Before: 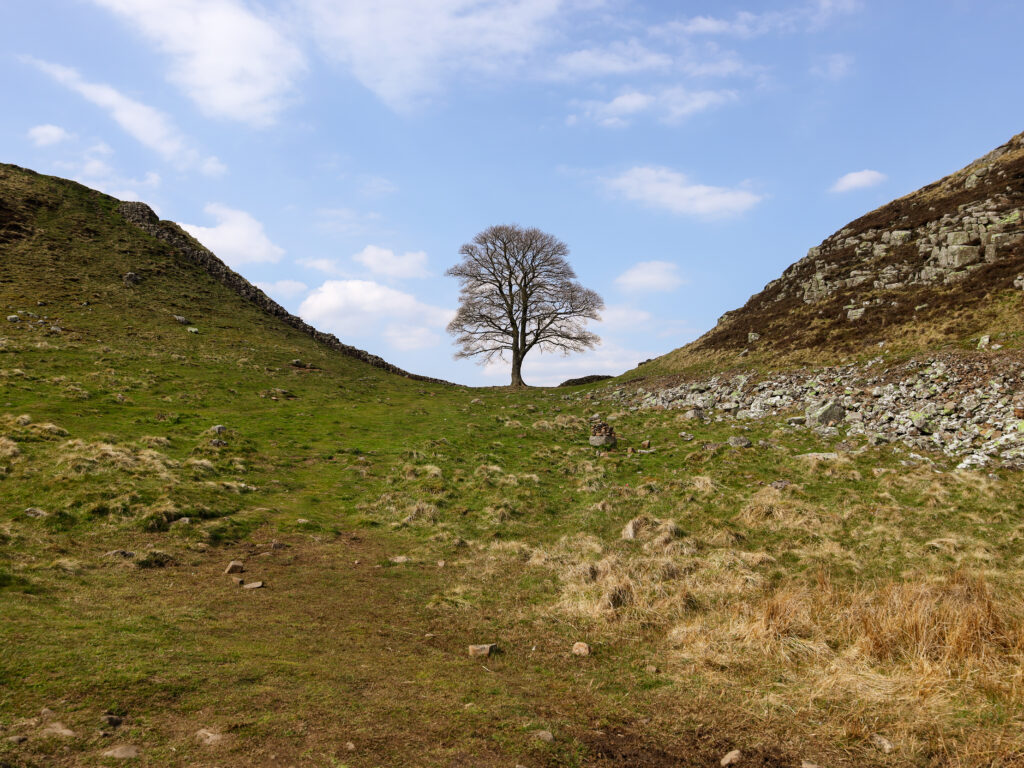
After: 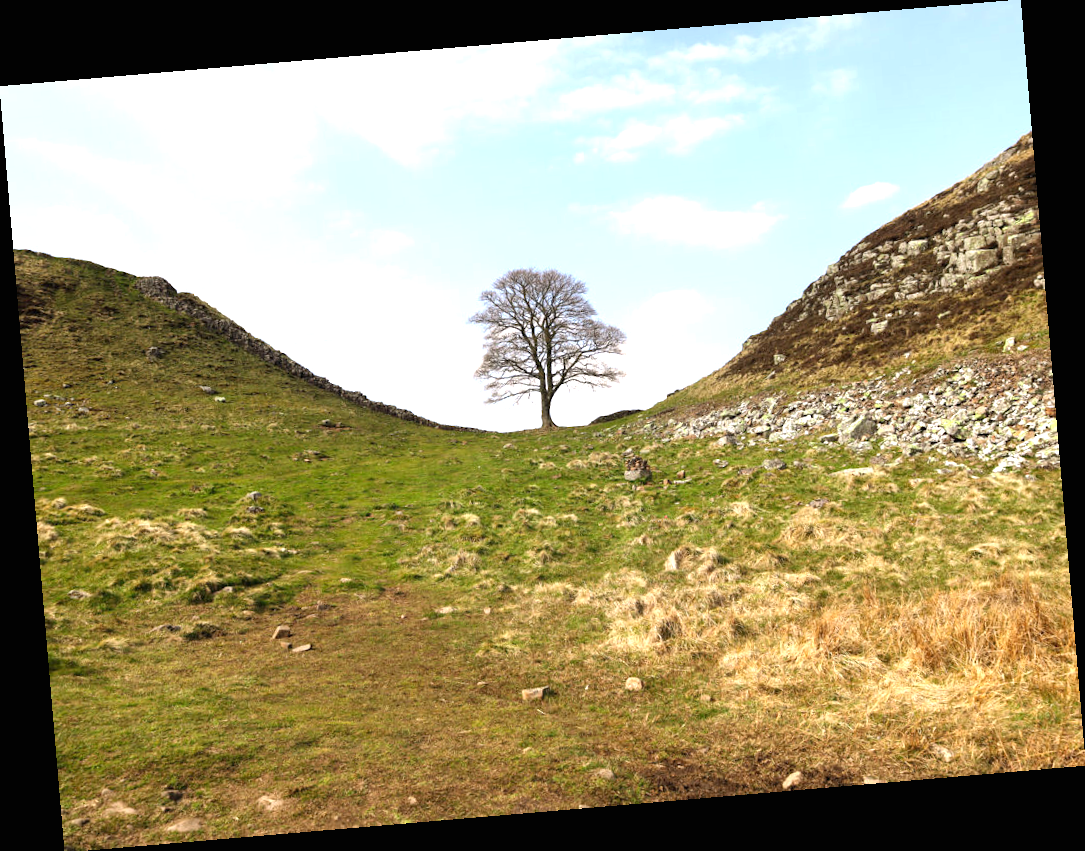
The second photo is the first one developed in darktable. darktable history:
rotate and perspective: rotation -4.86°, automatic cropping off
exposure: black level correction 0, exposure 1.1 EV, compensate highlight preservation false
